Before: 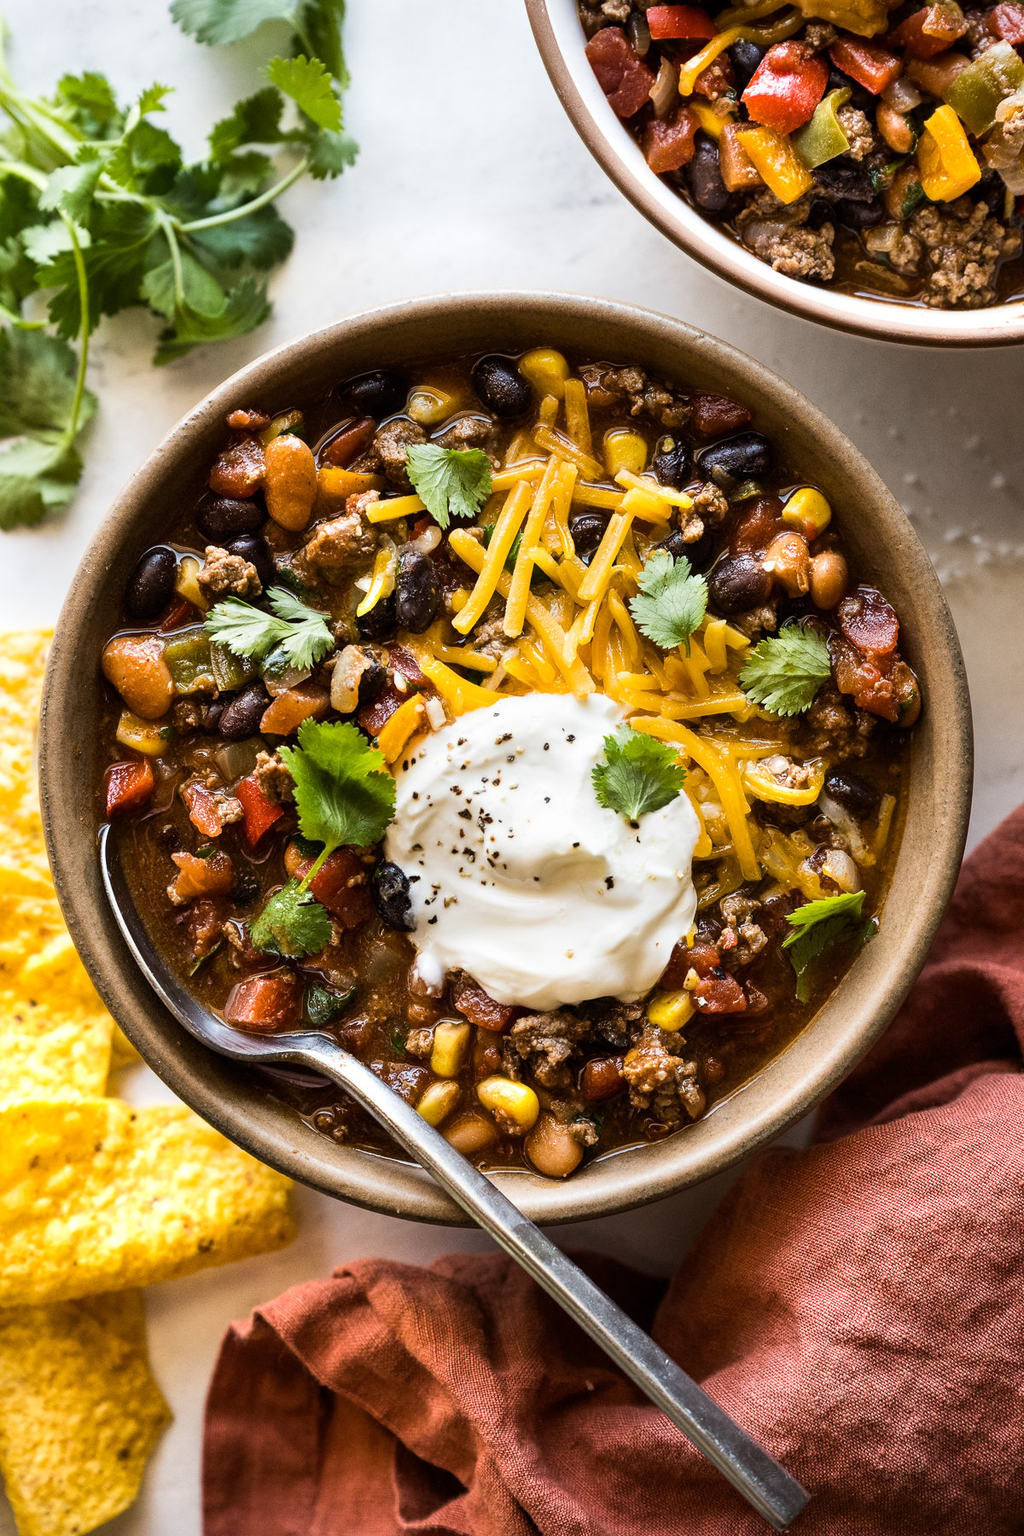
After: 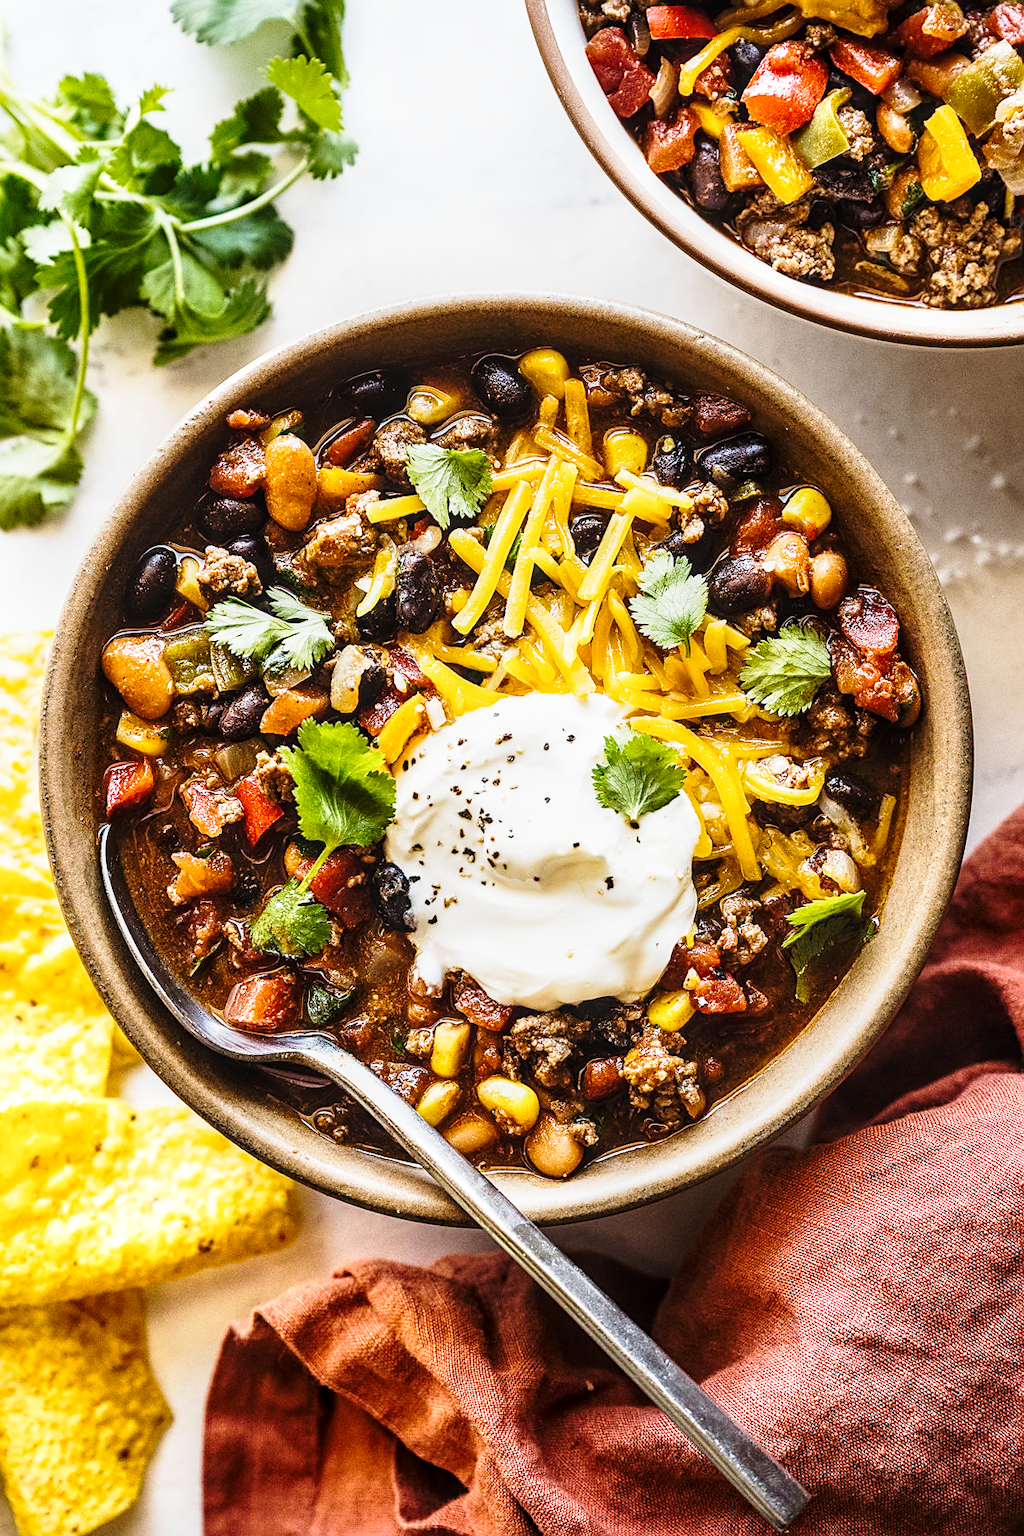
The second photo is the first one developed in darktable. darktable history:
base curve: curves: ch0 [(0, 0) (0.028, 0.03) (0.121, 0.232) (0.46, 0.748) (0.859, 0.968) (1, 1)], preserve colors none
sharpen: on, module defaults
local contrast: on, module defaults
